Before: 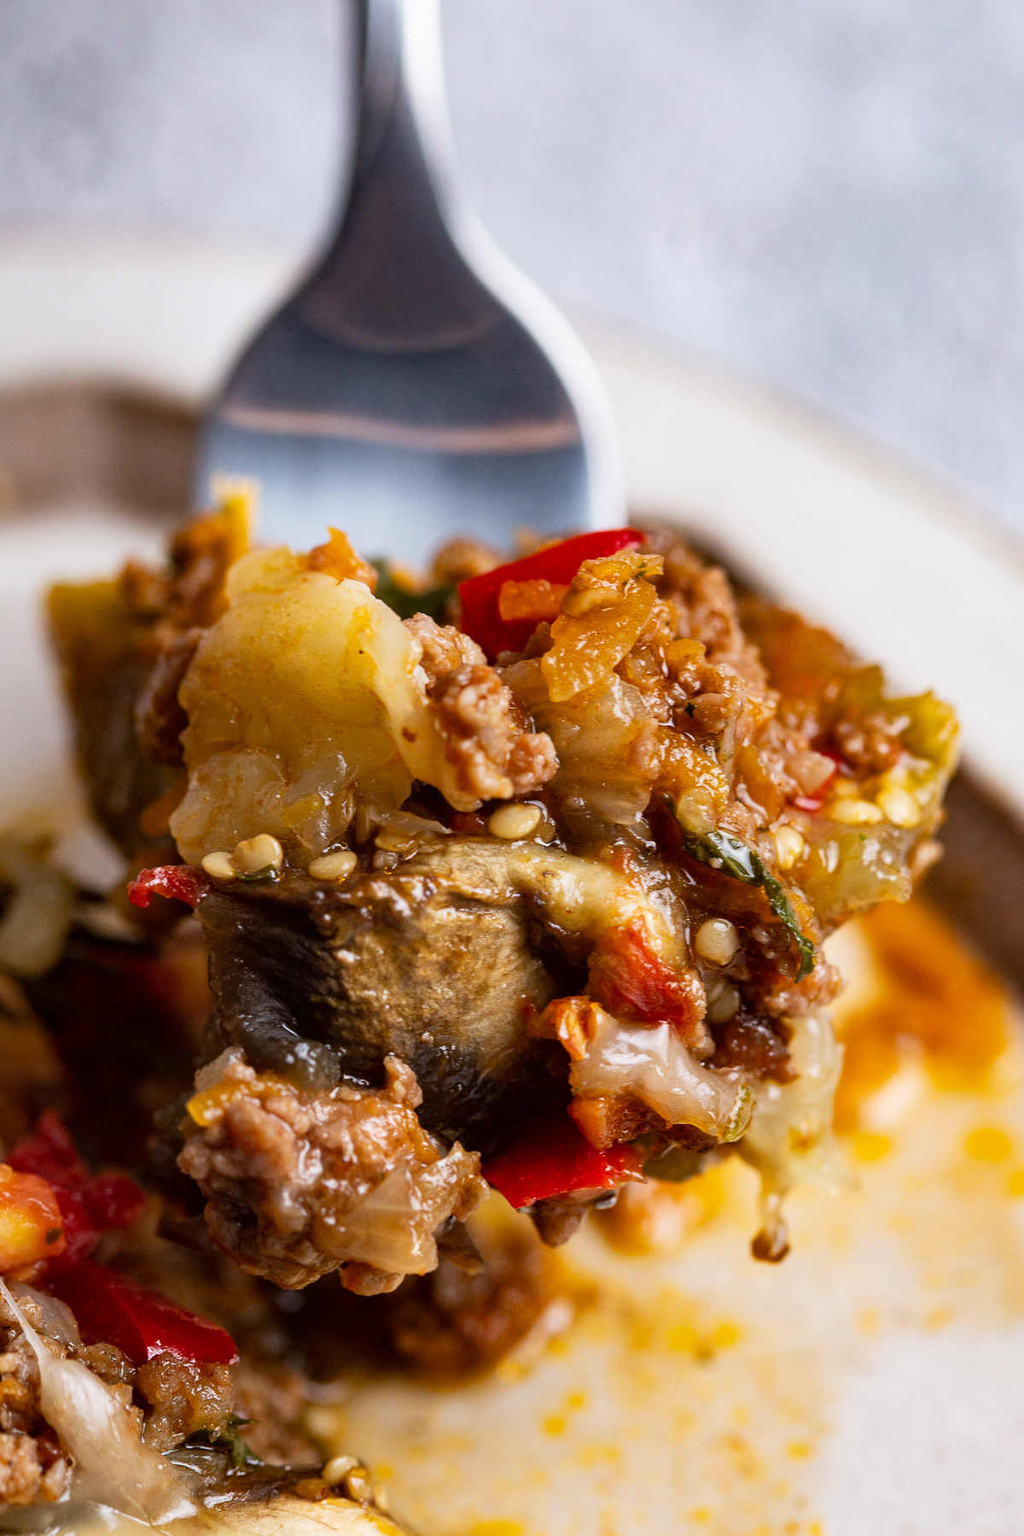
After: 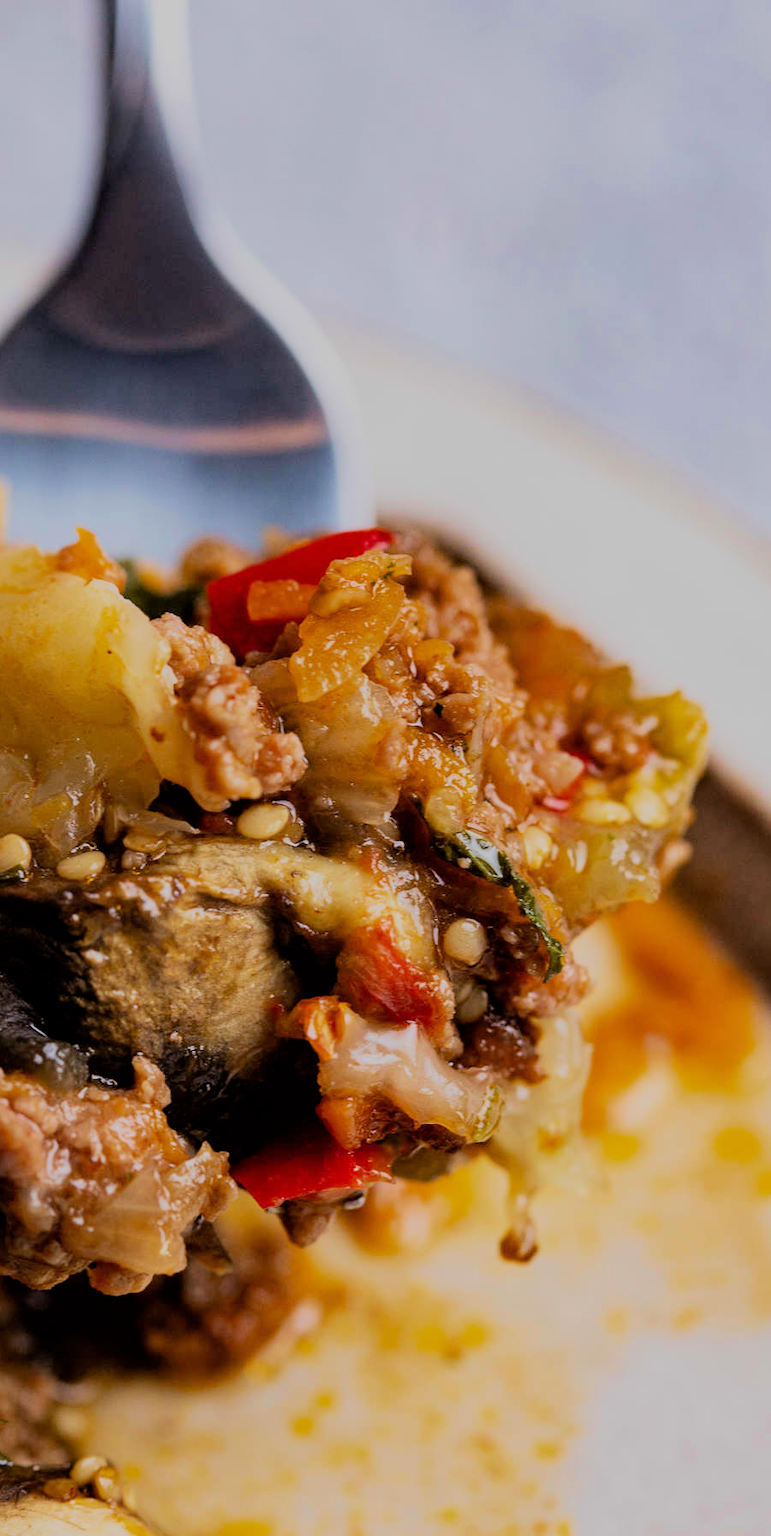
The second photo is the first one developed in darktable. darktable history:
velvia: on, module defaults
filmic rgb: black relative exposure -6.15 EV, white relative exposure 6.96 EV, hardness 2.23, color science v6 (2022)
crop and rotate: left 24.6%
